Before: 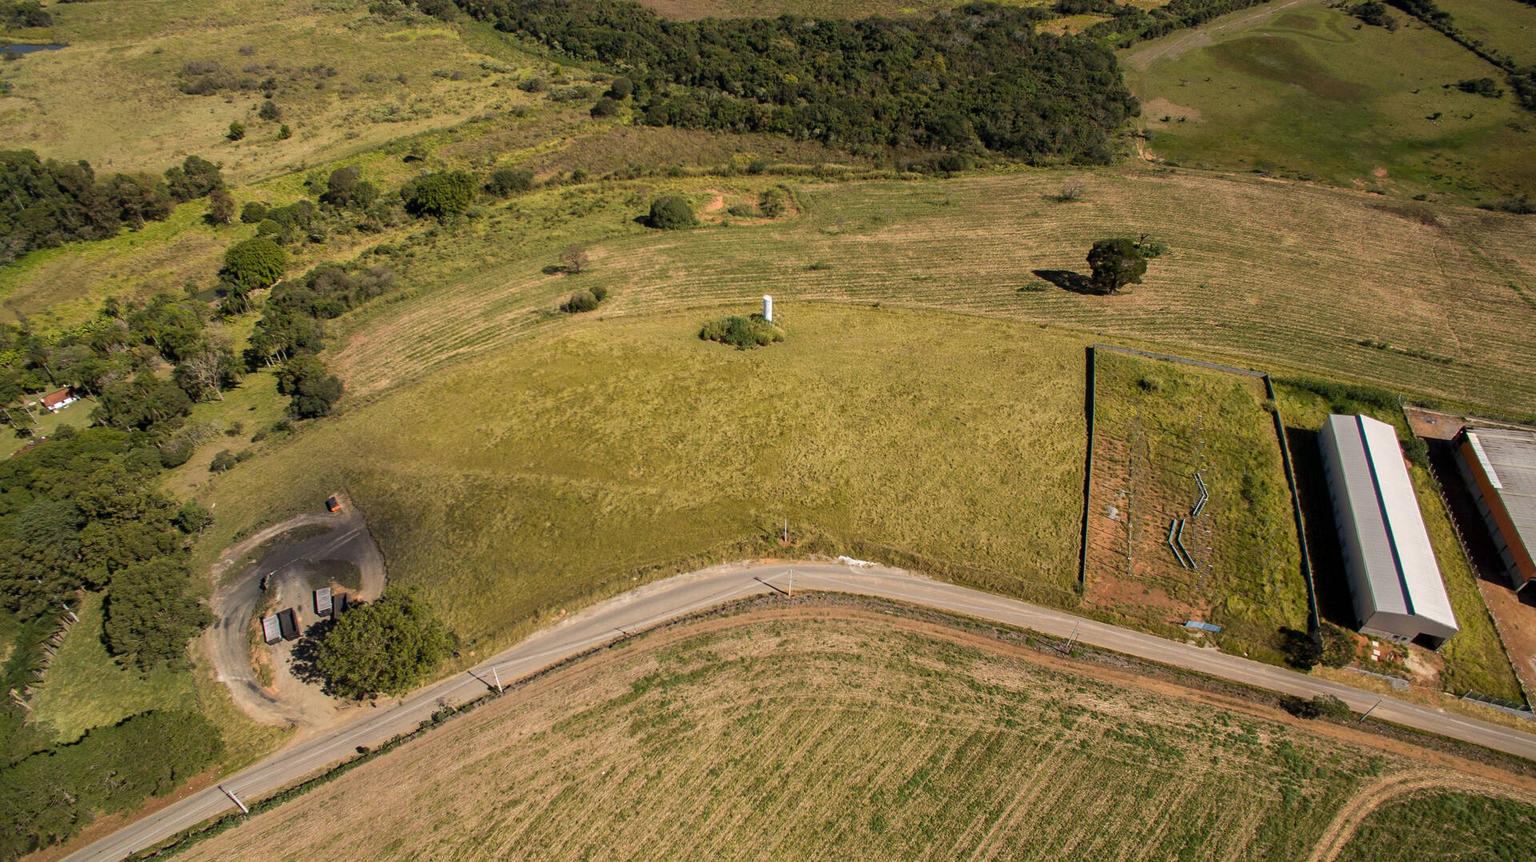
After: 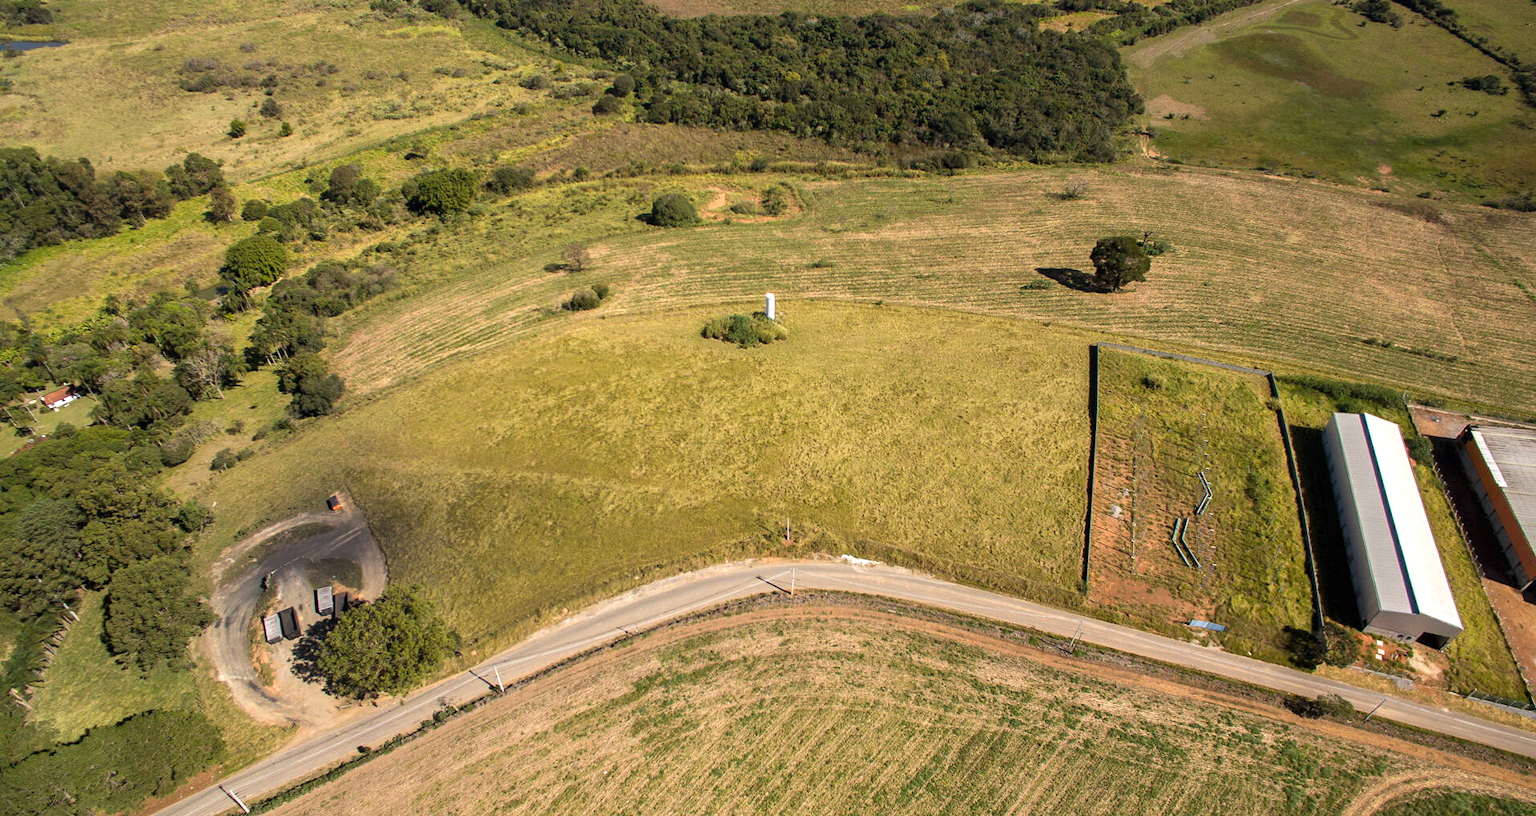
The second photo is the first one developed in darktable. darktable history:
exposure: black level correction 0, exposure 0.5 EV, compensate highlight preservation false
crop: top 0.448%, right 0.264%, bottom 5.045%
